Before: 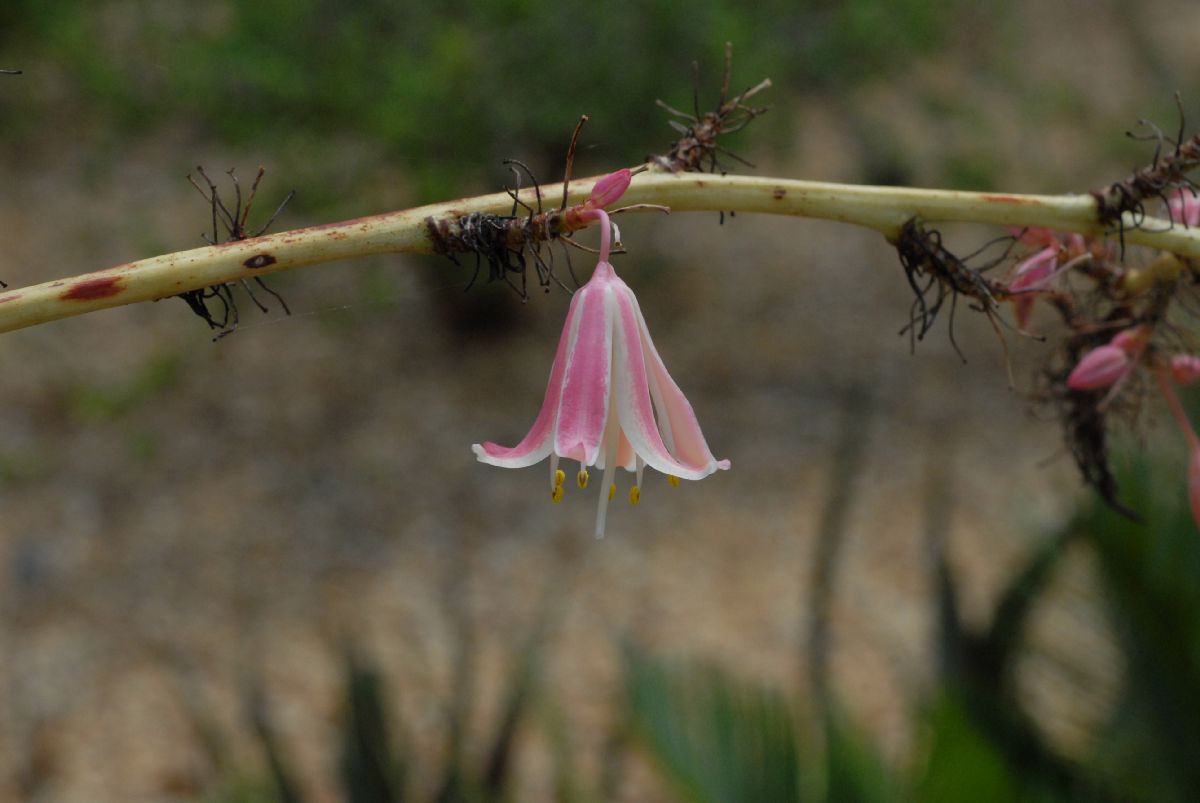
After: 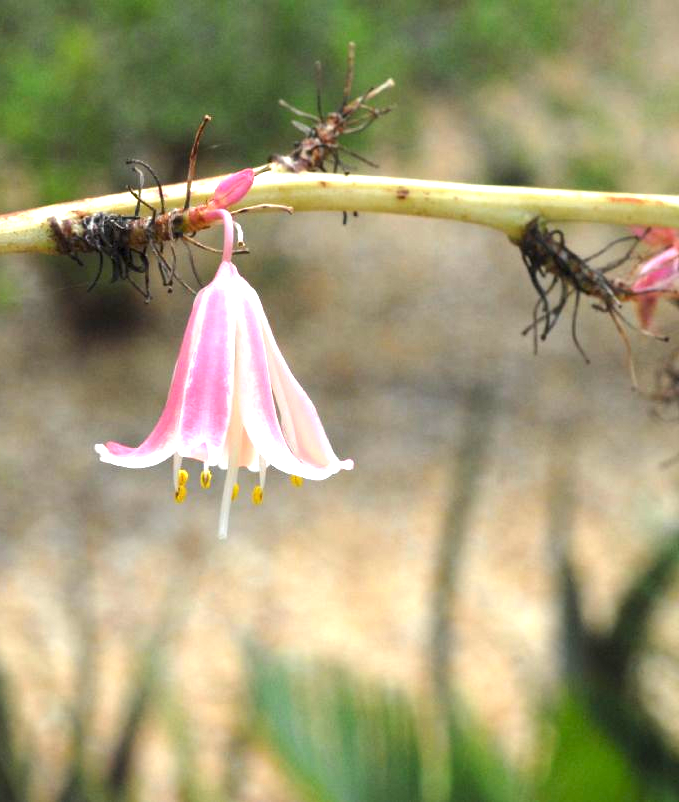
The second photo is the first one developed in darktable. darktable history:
color balance rgb: shadows lift › luminance -10.082%, perceptual saturation grading › global saturation 0.032%, global vibrance 9.627%
crop: left 31.418%, top 0.021%, right 11.949%
exposure: black level correction 0, exposure 1.976 EV, compensate highlight preservation false
